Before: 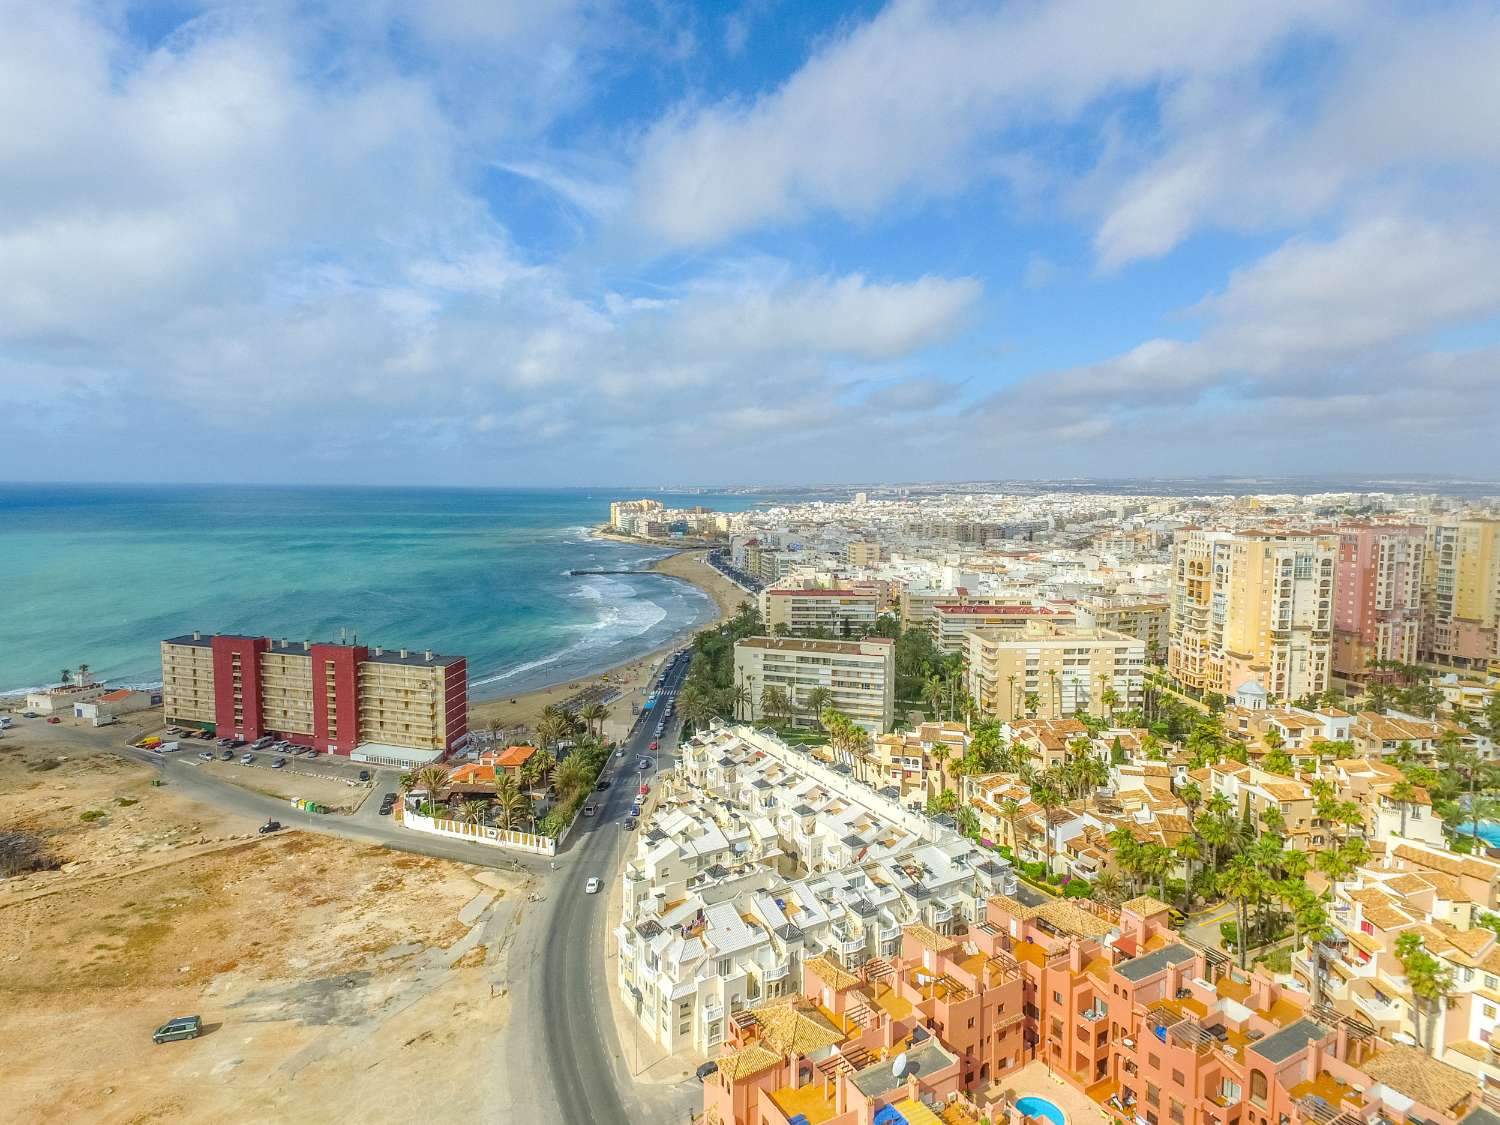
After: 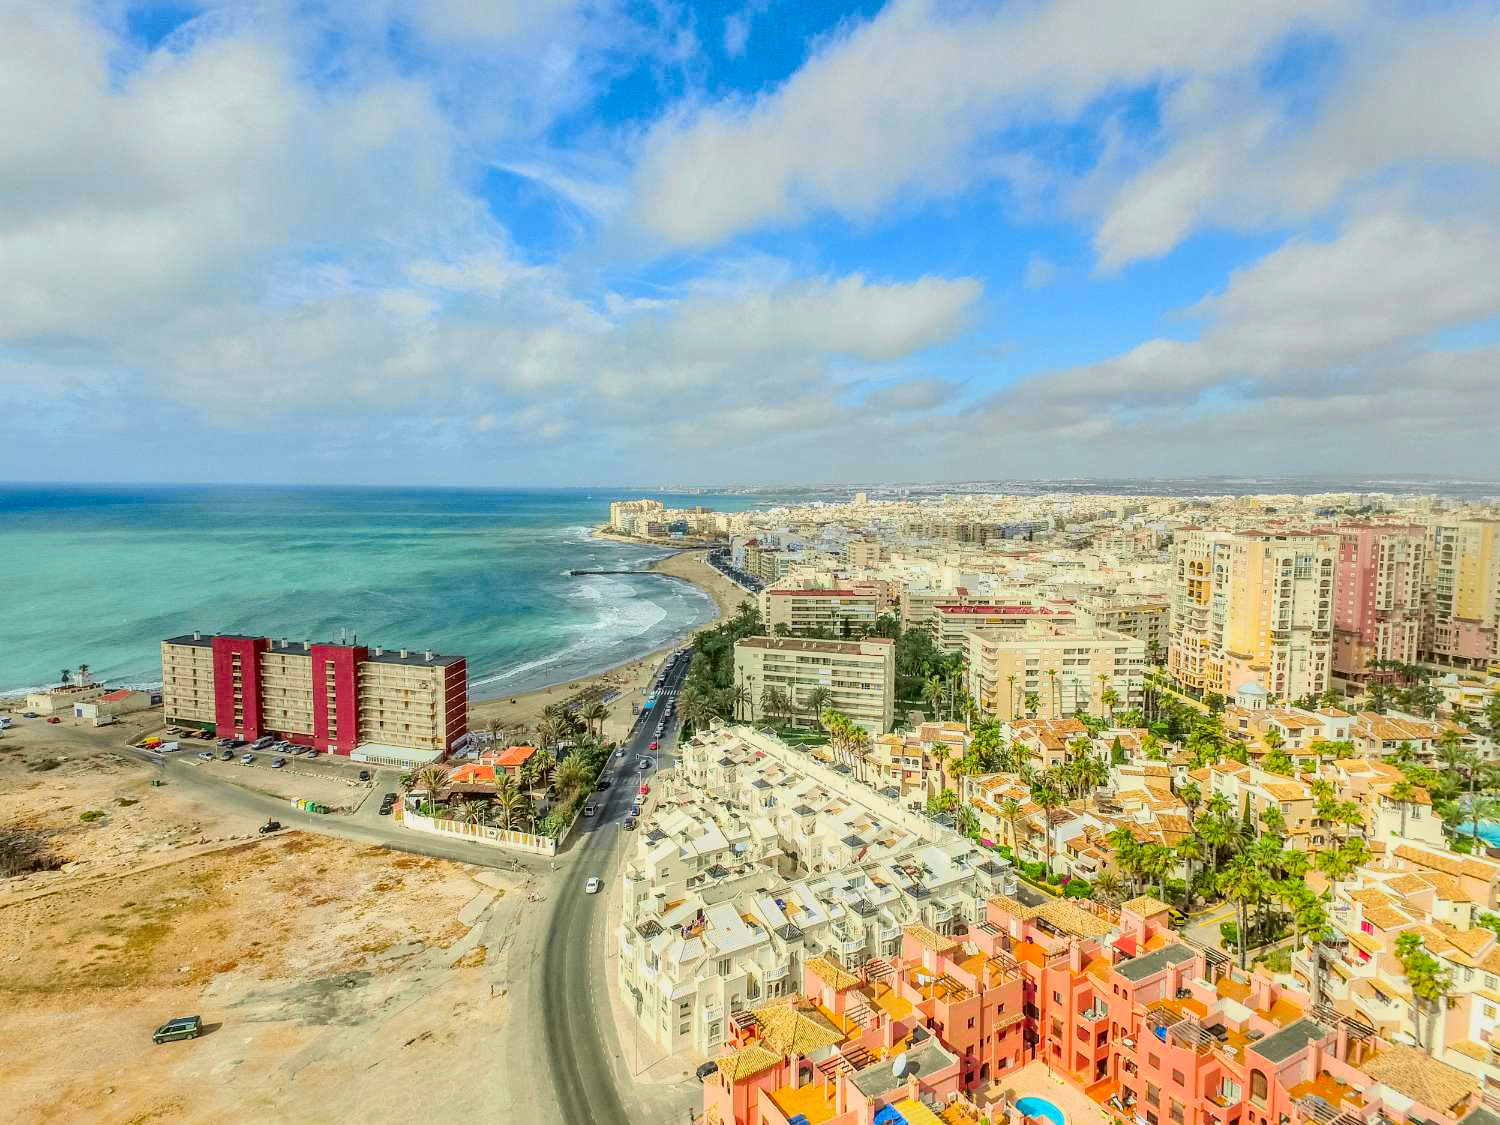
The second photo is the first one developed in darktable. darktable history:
local contrast: highlights 105%, shadows 100%, detail 120%, midtone range 0.2
tone curve: curves: ch0 [(0, 0.006) (0.184, 0.117) (0.405, 0.46) (0.456, 0.528) (0.634, 0.728) (0.877, 0.89) (0.984, 0.935)]; ch1 [(0, 0) (0.443, 0.43) (0.492, 0.489) (0.566, 0.579) (0.595, 0.625) (0.608, 0.667) (0.65, 0.729) (1, 1)]; ch2 [(0, 0) (0.33, 0.301) (0.421, 0.443) (0.447, 0.489) (0.492, 0.498) (0.537, 0.583) (0.586, 0.591) (0.663, 0.686) (1, 1)], color space Lab, independent channels, preserve colors none
shadows and highlights: low approximation 0.01, soften with gaussian
